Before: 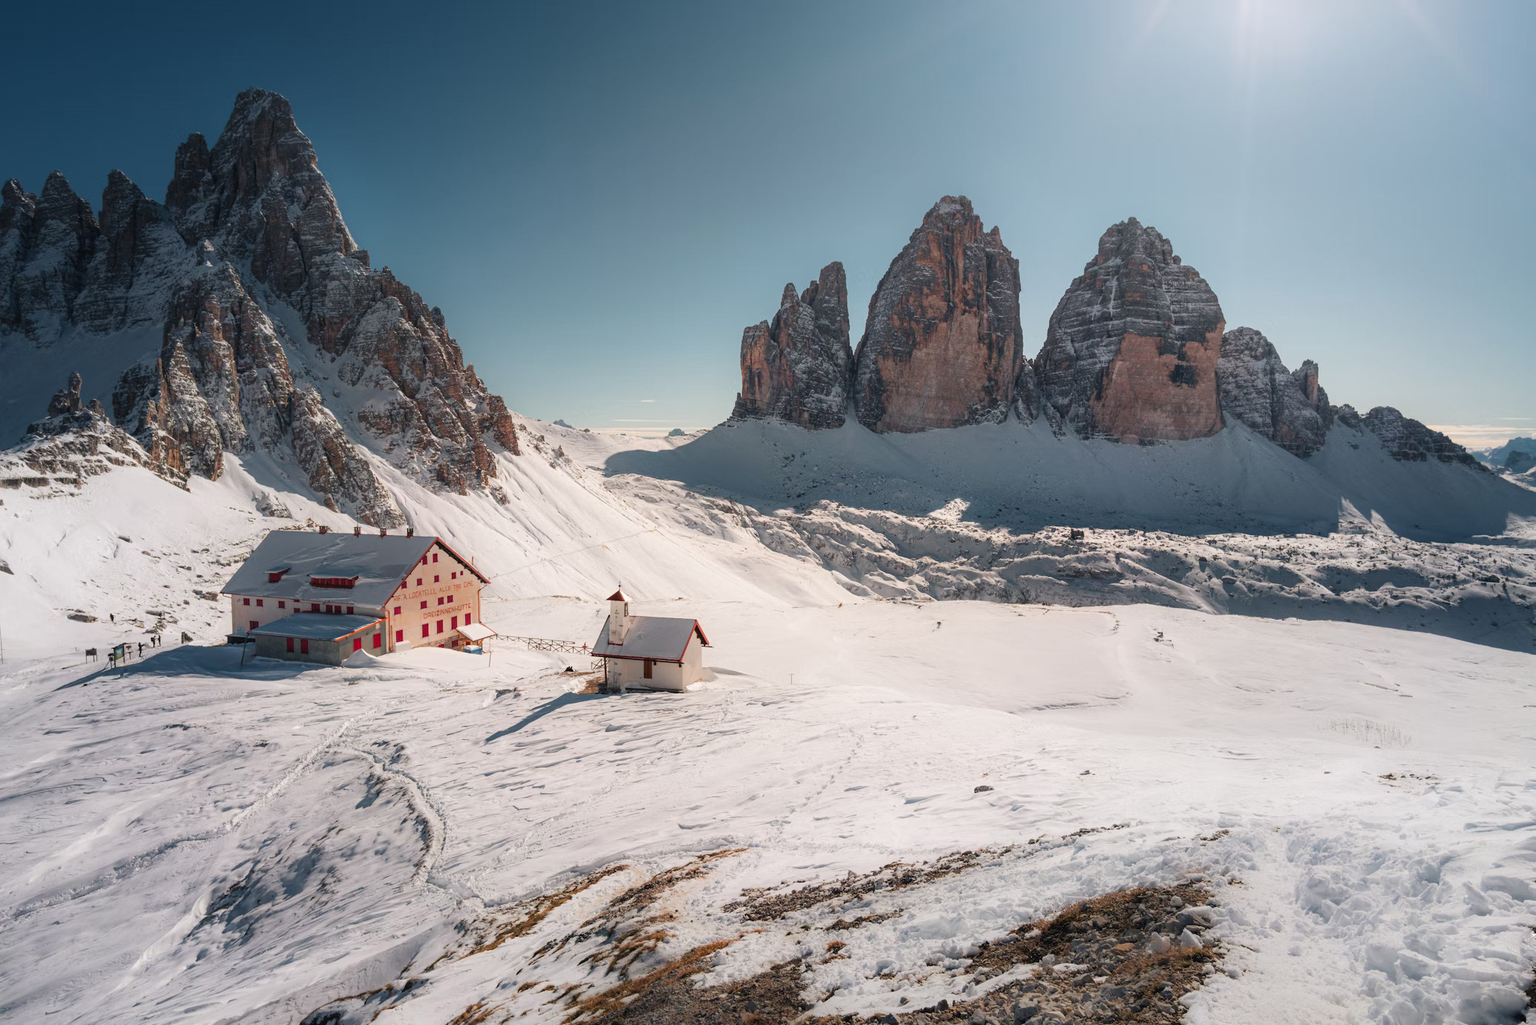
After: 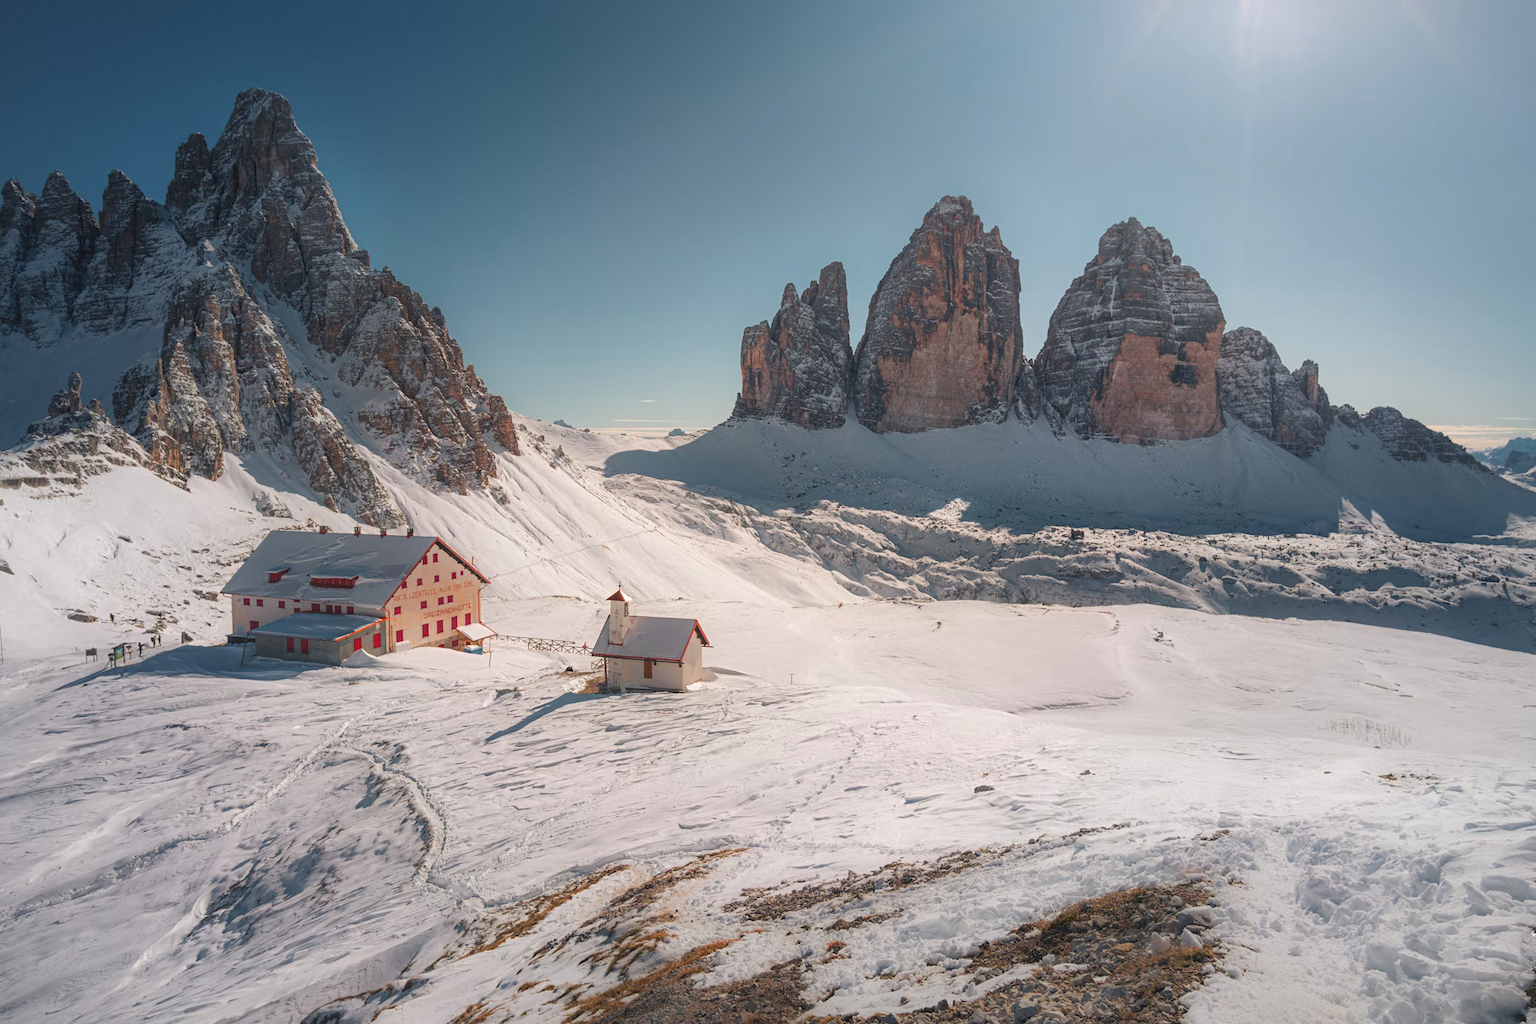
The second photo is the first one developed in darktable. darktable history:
vignetting: fall-off start 85%, fall-off radius 80%, brightness -0.182, saturation -0.3, width/height ratio 1.219, dithering 8-bit output, unbound false
shadows and highlights: on, module defaults
color balance rgb: shadows lift › luminance -10%, highlights gain › luminance 10%, saturation formula JzAzBz (2021)
contrast equalizer: y [[0.439, 0.44, 0.442, 0.457, 0.493, 0.498], [0.5 ×6], [0.5 ×6], [0 ×6], [0 ×6]], mix 0.59
